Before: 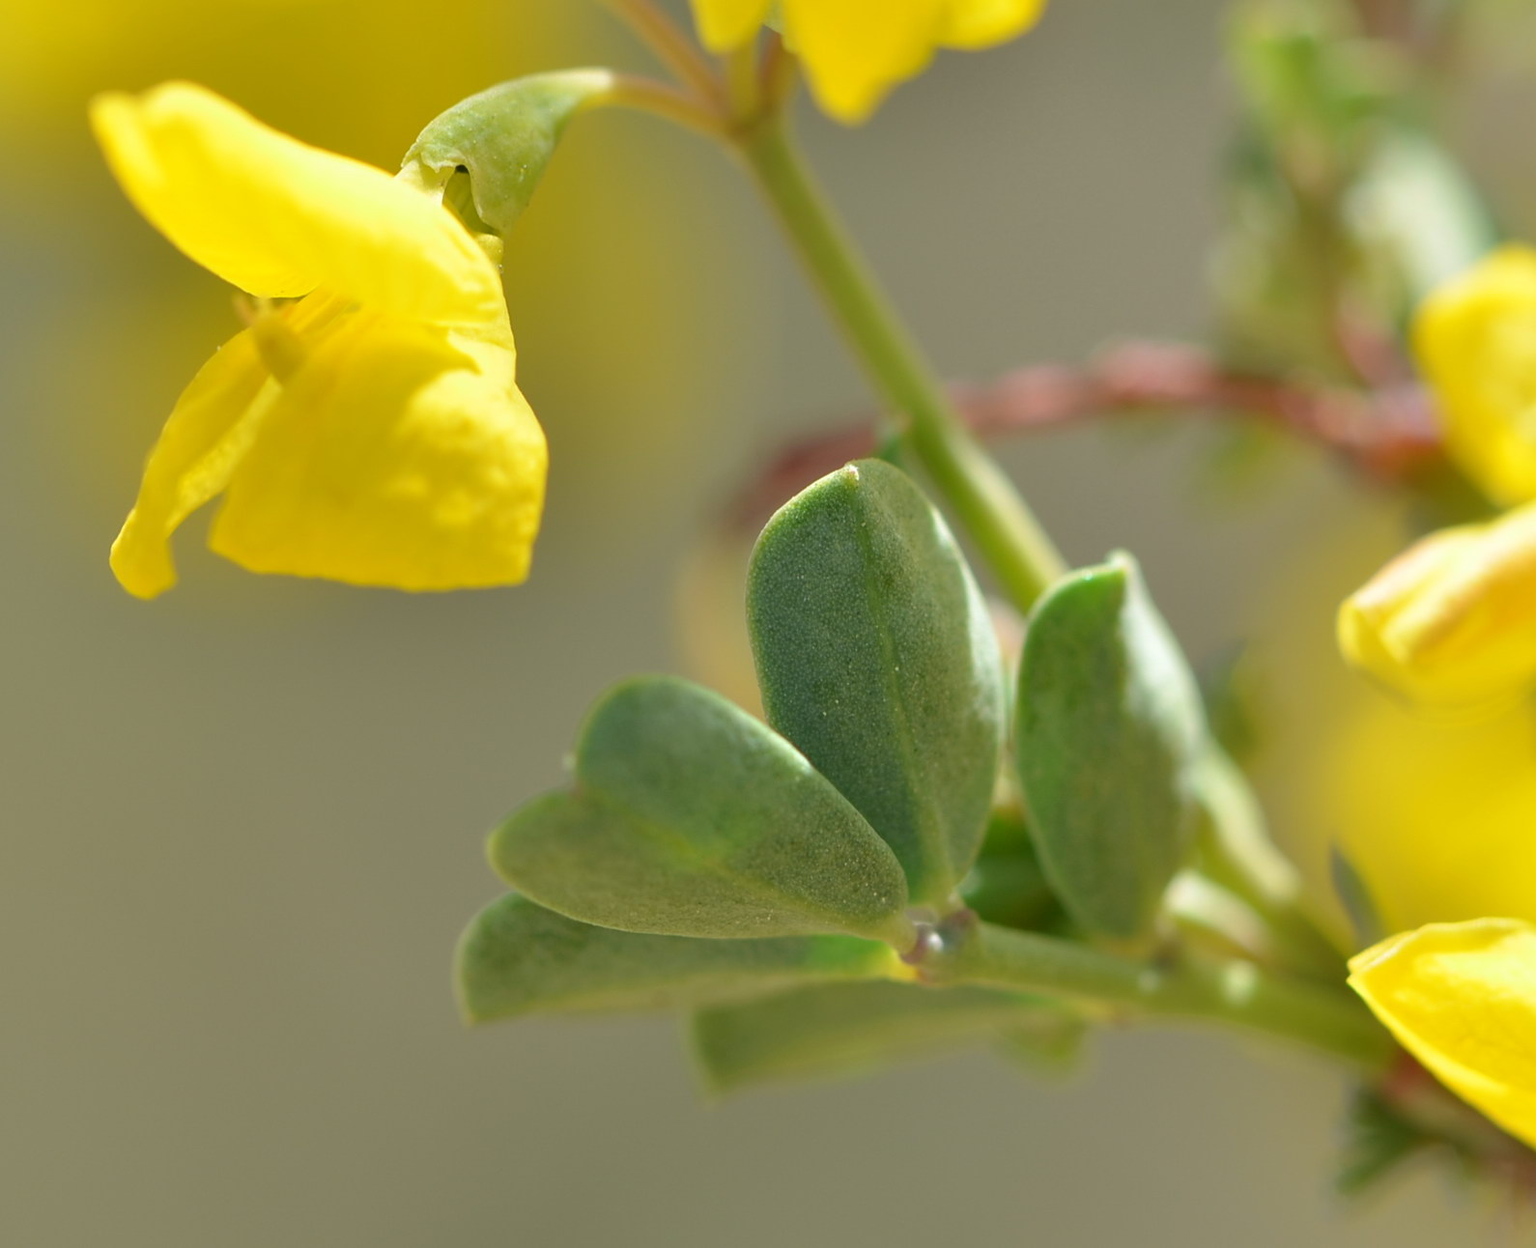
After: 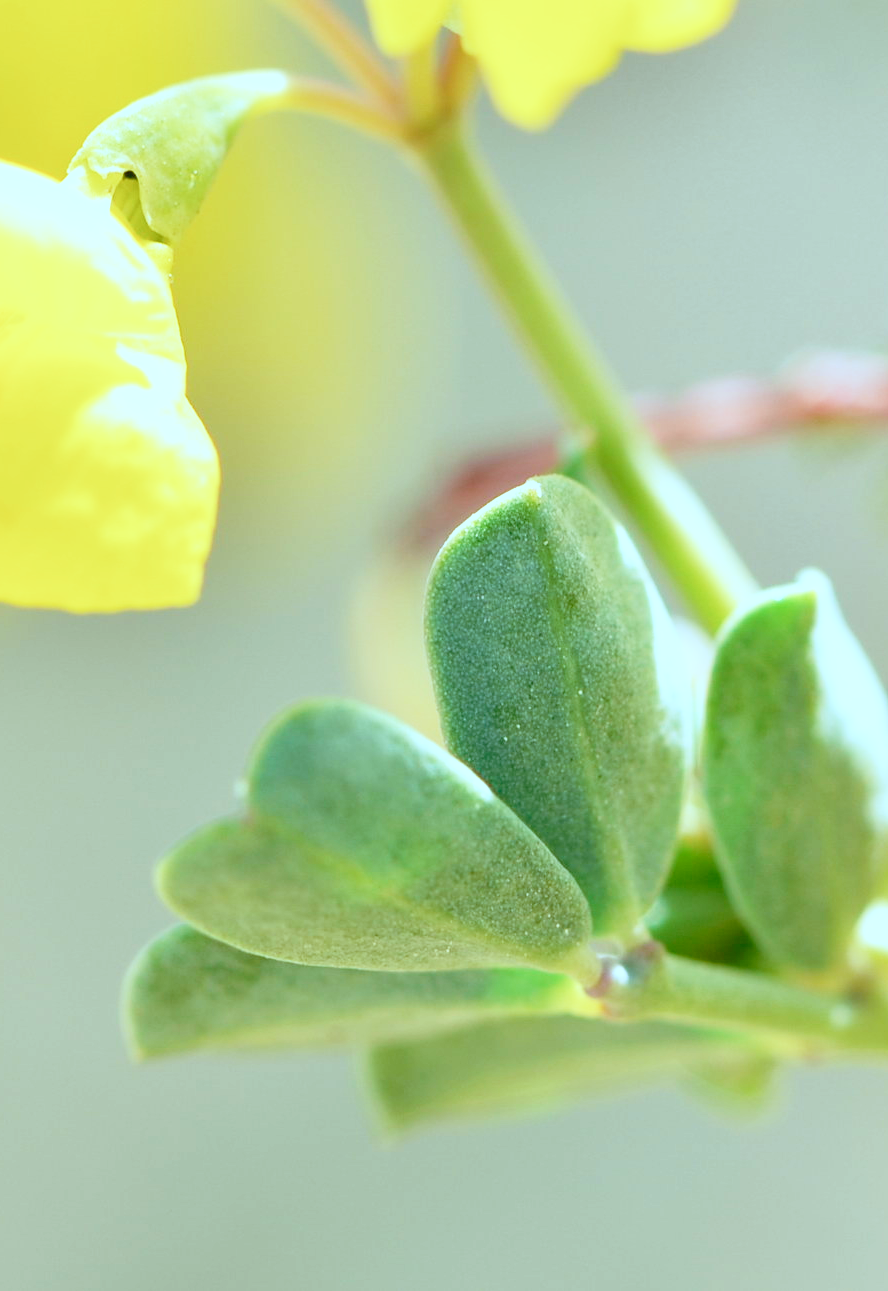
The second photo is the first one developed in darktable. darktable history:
base curve: curves: ch0 [(0, 0) (0.012, 0.01) (0.073, 0.168) (0.31, 0.711) (0.645, 0.957) (1, 1)], preserve colors none
crop: left 21.911%, right 22.084%, bottom 0.011%
color correction: highlights a* -9.87, highlights b* -21.08
